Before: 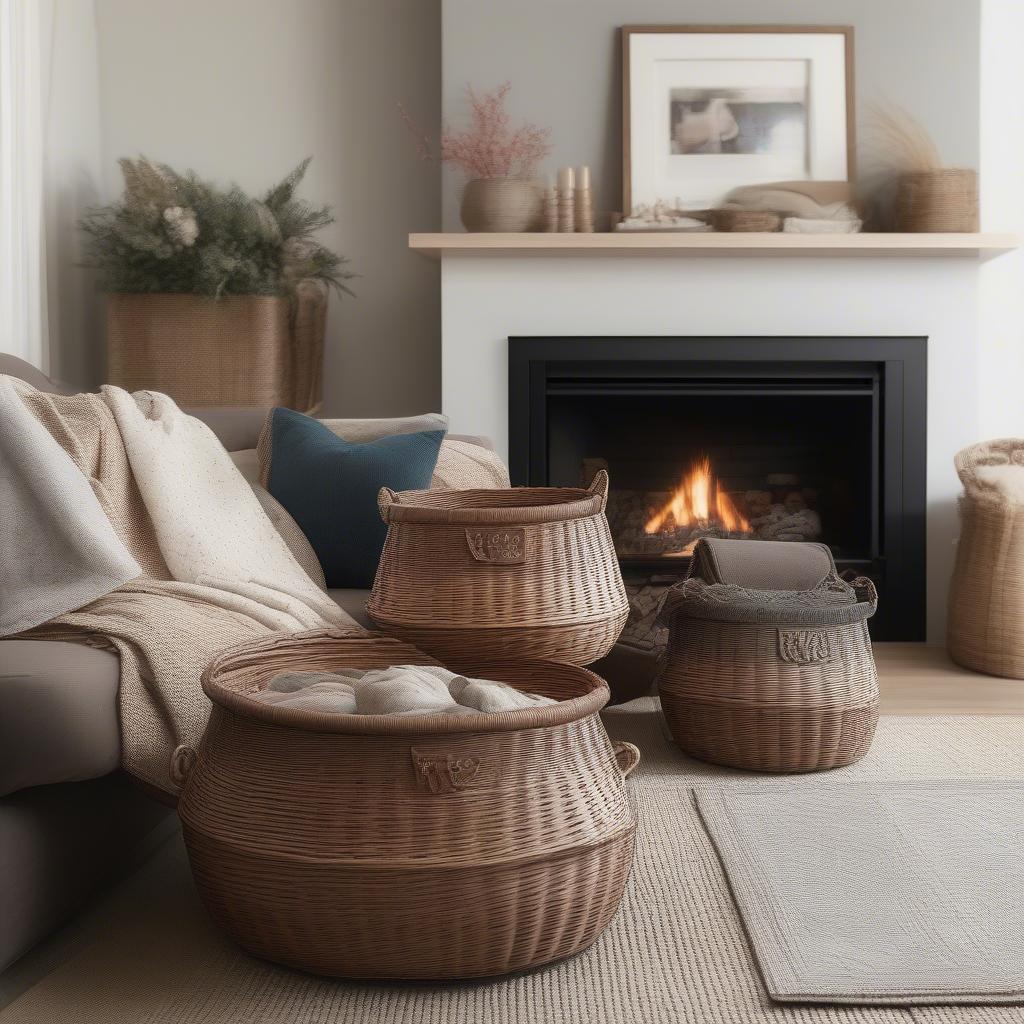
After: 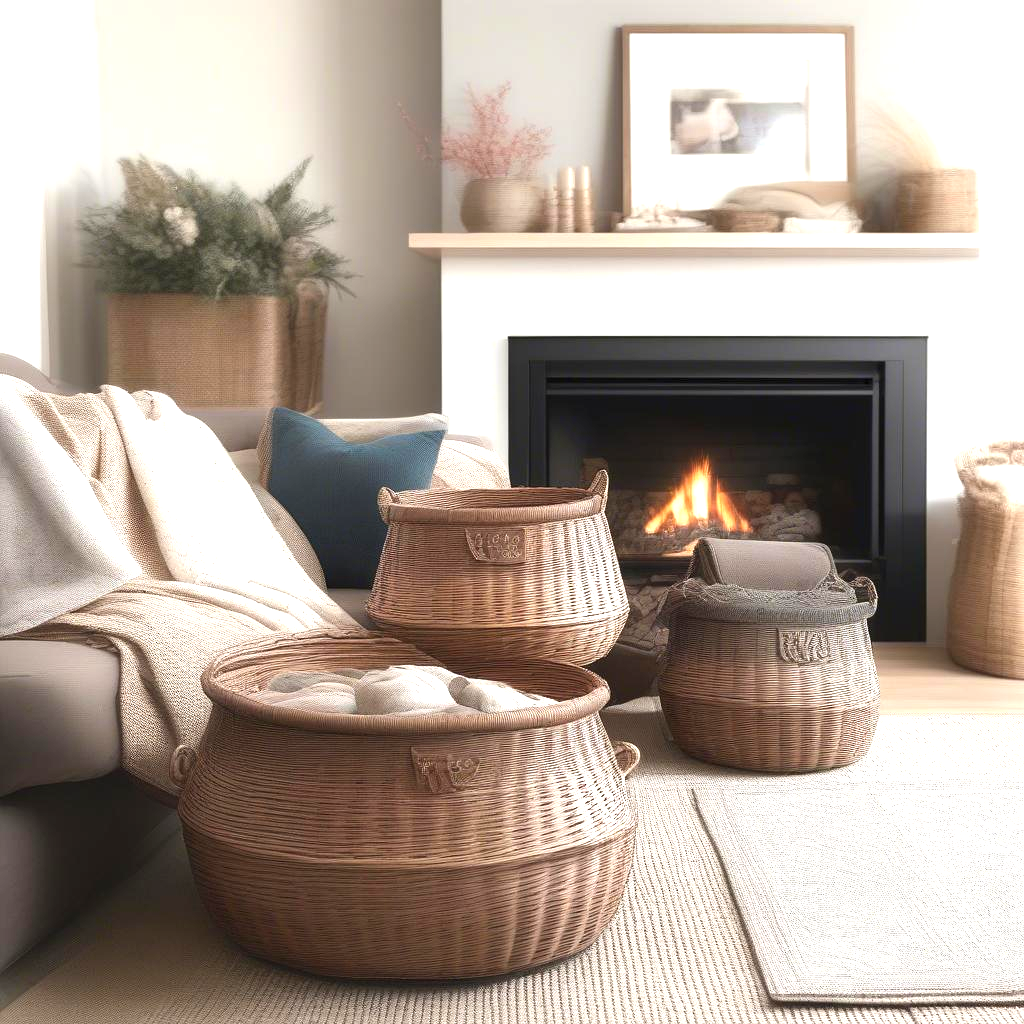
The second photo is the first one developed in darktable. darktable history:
tone equalizer: on, module defaults
exposure: black level correction 0, exposure 1.2 EV, compensate highlight preservation false
